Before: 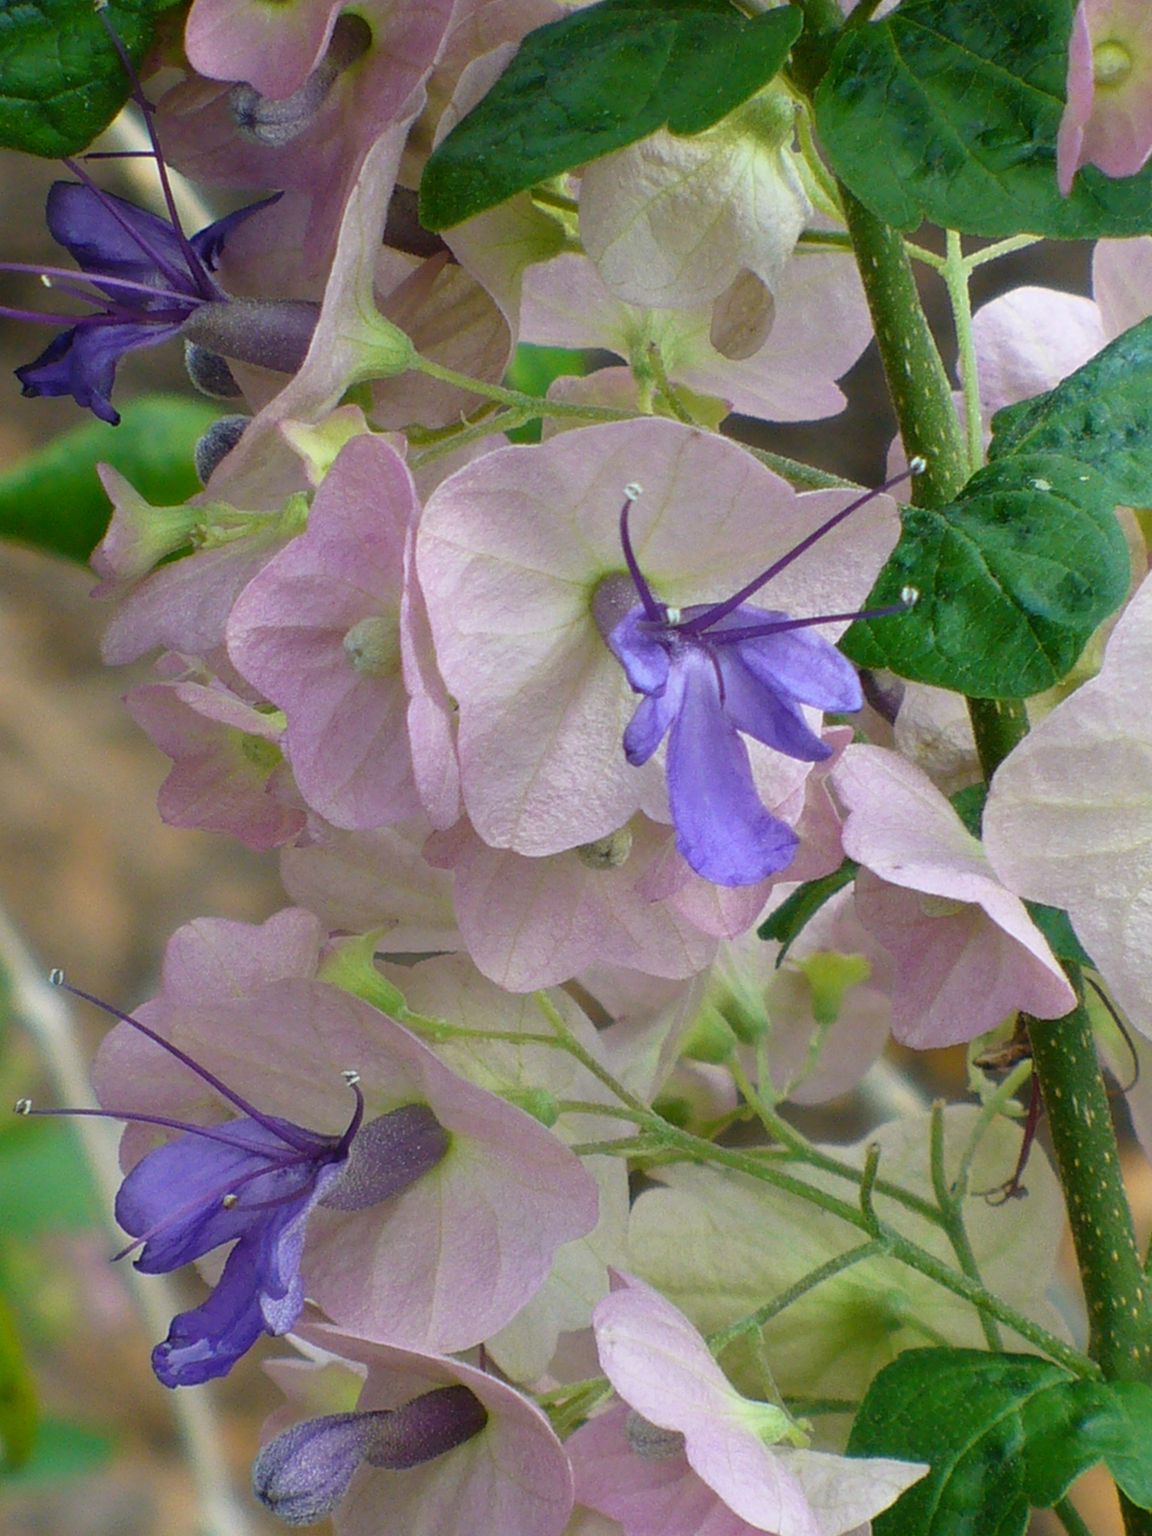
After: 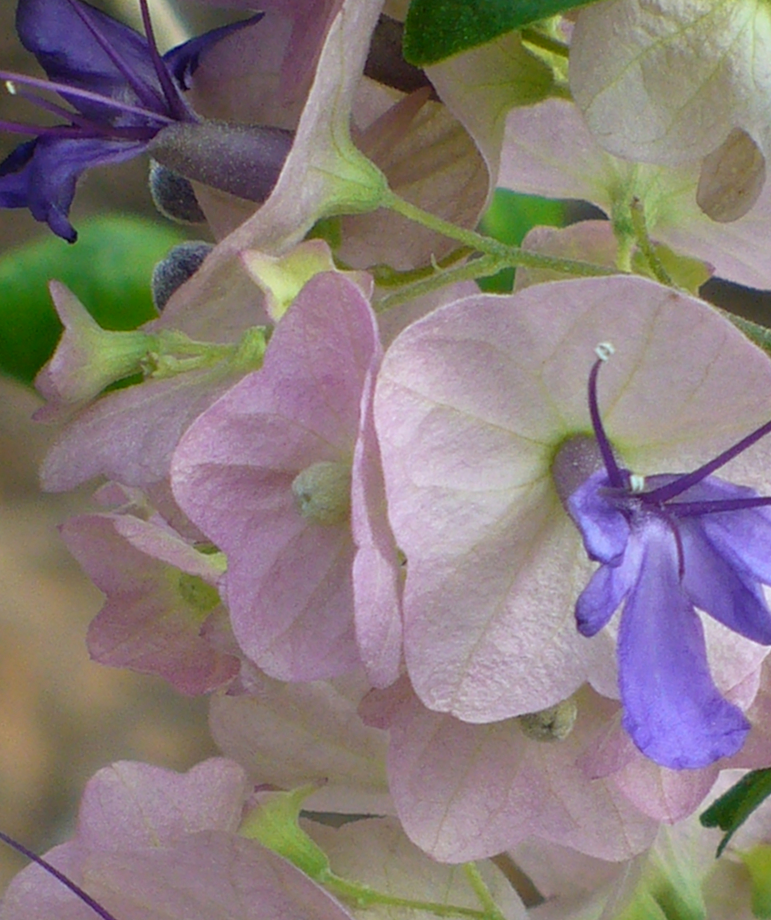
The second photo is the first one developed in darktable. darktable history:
crop and rotate: angle -4.2°, left 2.208%, top 6.632%, right 27.374%, bottom 30.372%
